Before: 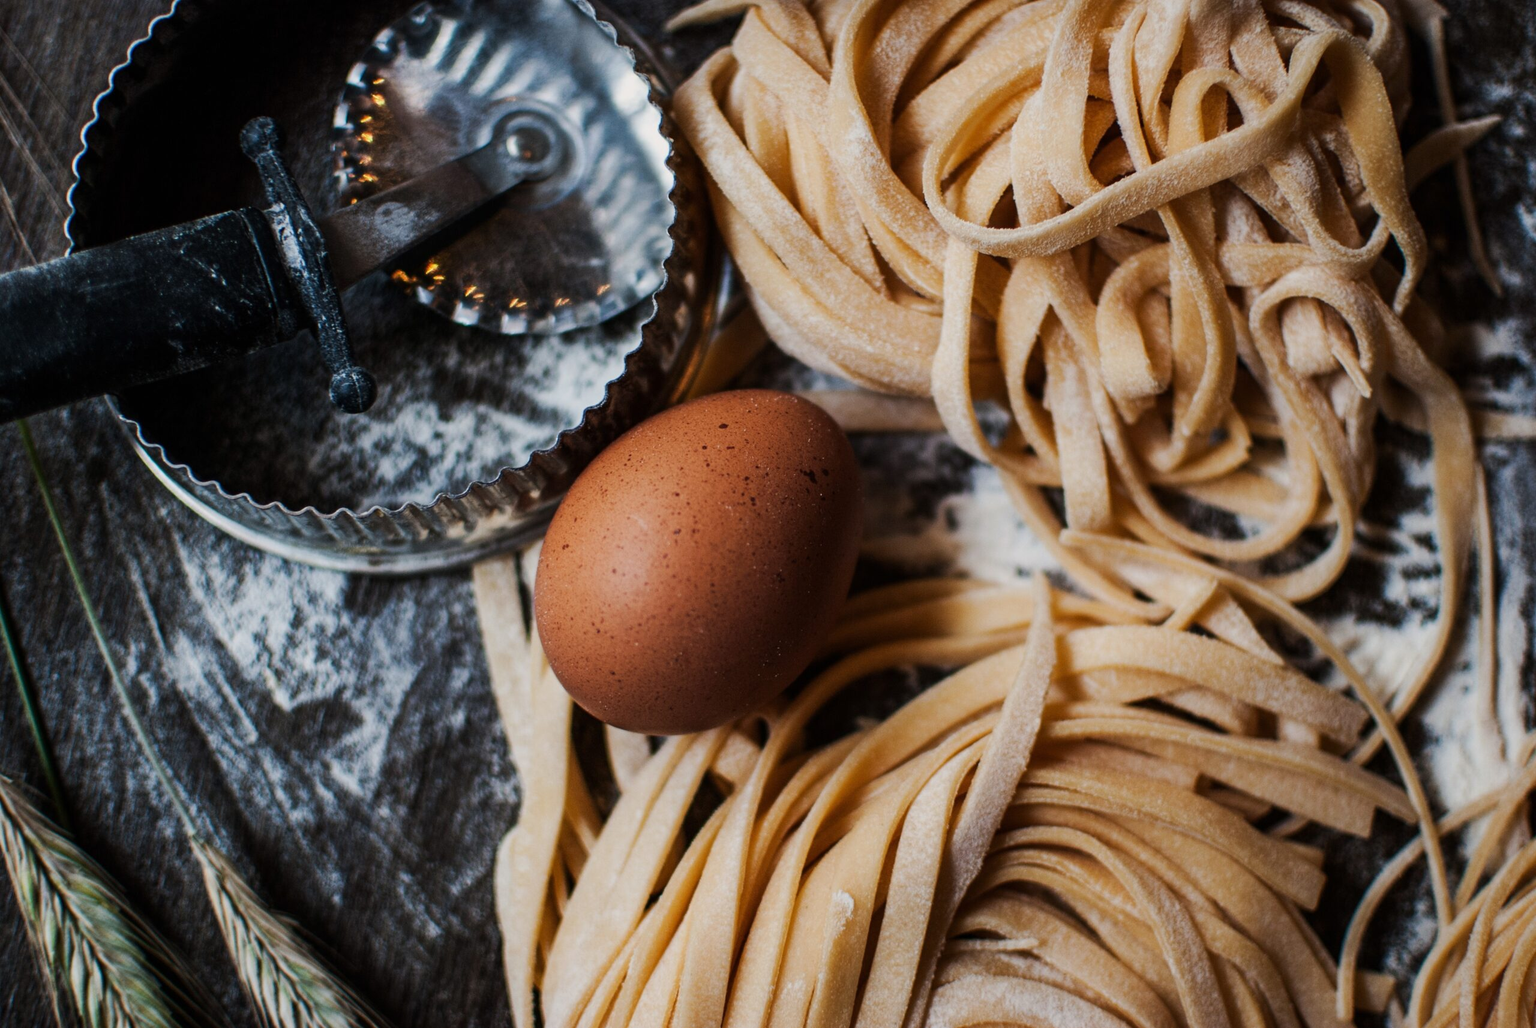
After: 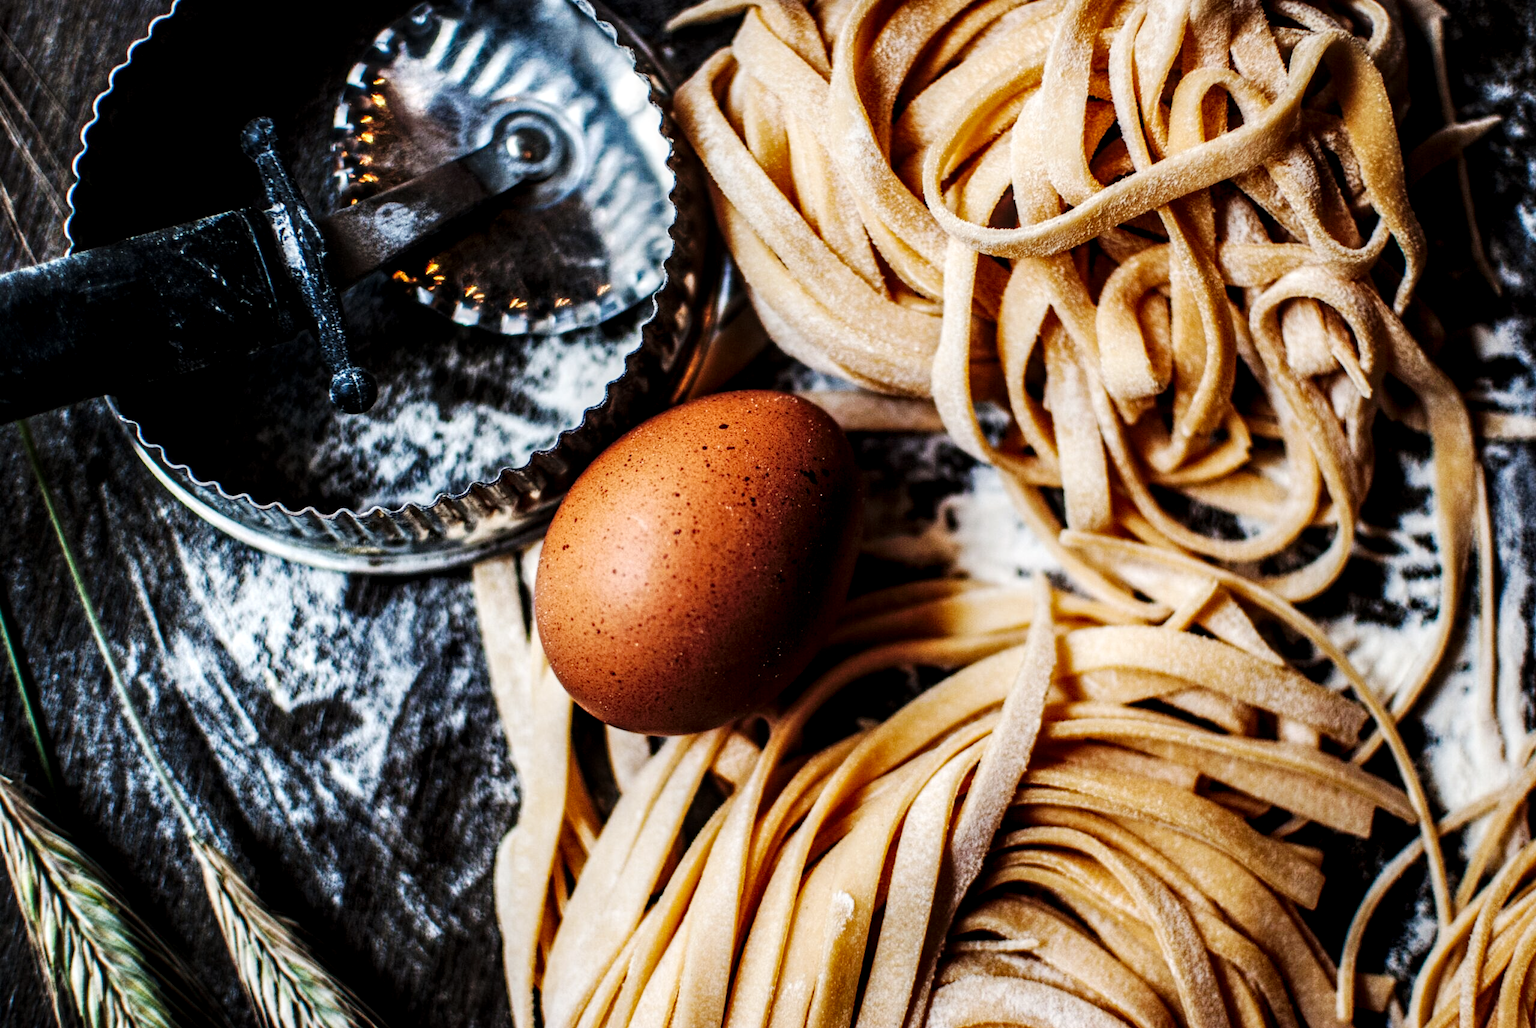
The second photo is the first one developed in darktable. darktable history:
local contrast: detail 160%
exposure: compensate highlight preservation false
base curve: curves: ch0 [(0, 0) (0.036, 0.025) (0.121, 0.166) (0.206, 0.329) (0.605, 0.79) (1, 1)], preserve colors none
